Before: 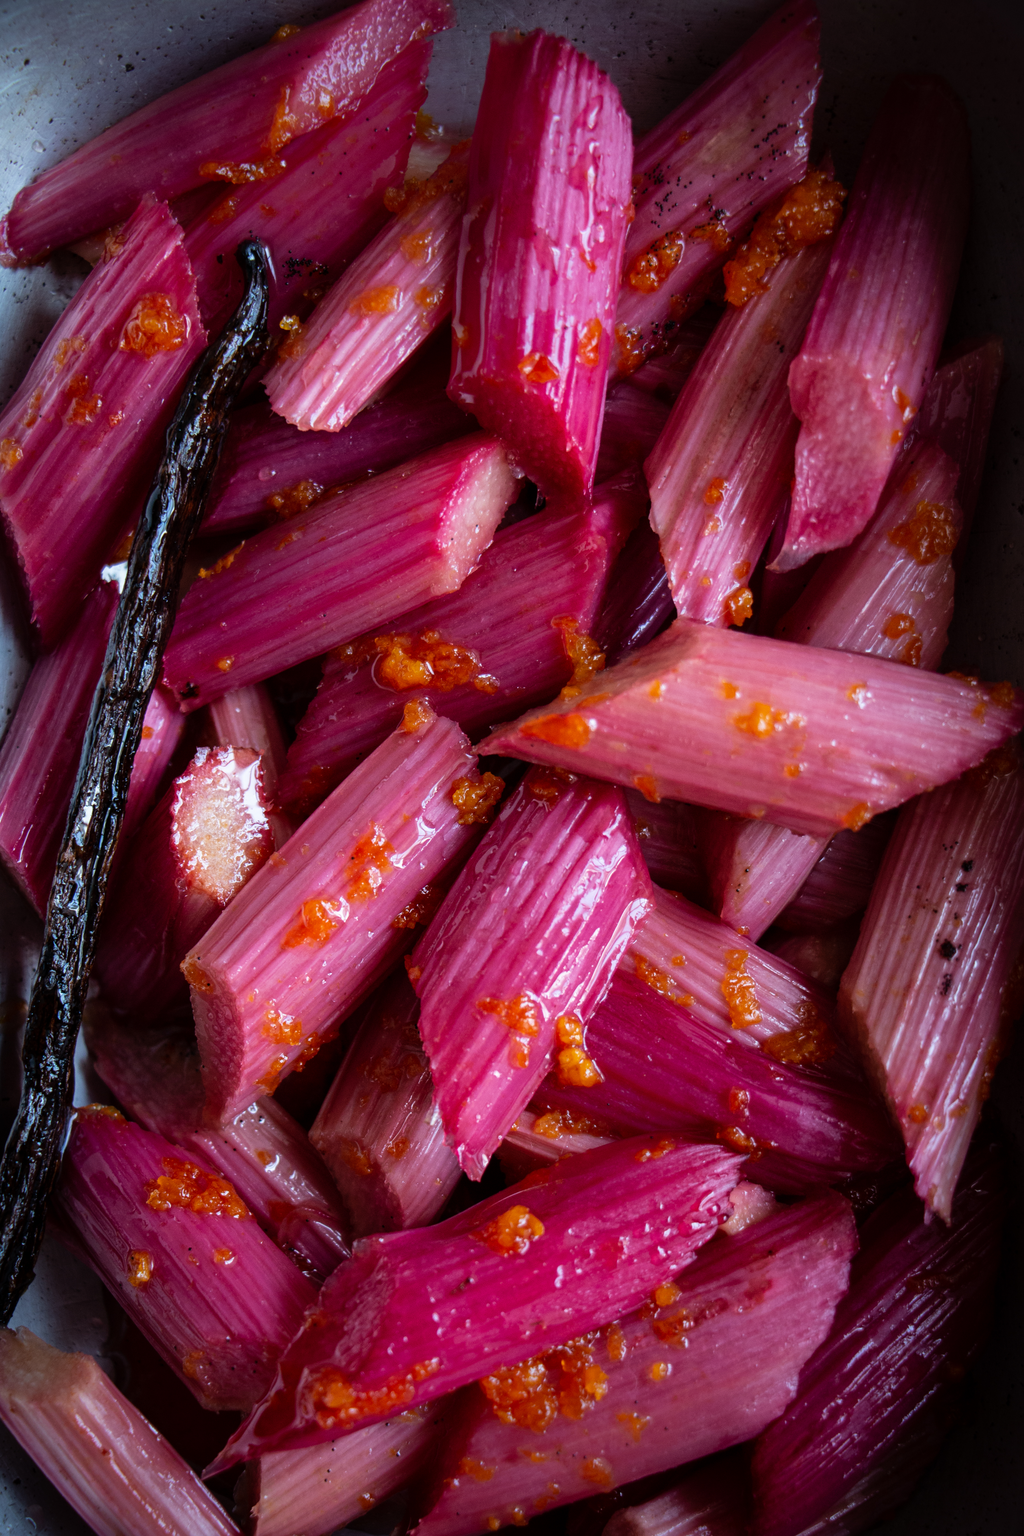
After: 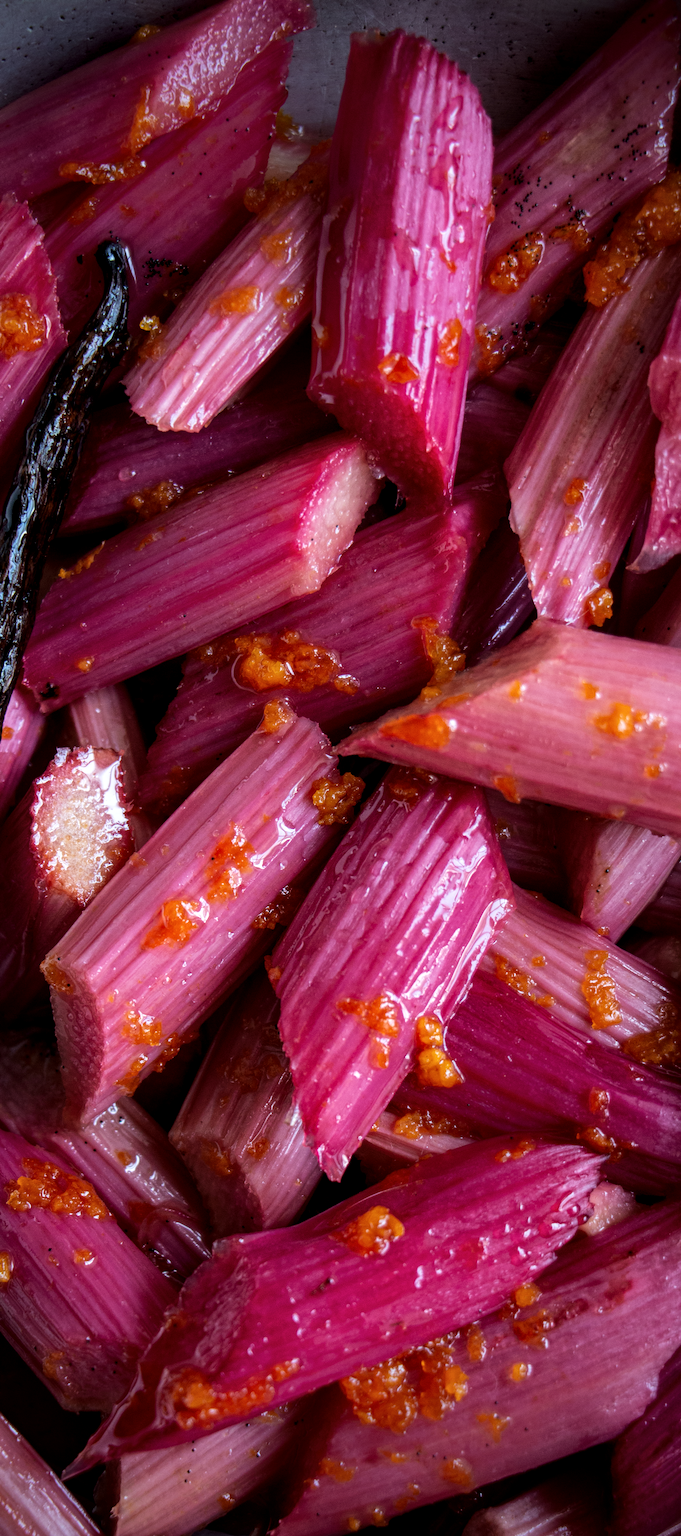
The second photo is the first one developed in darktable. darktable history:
crop and rotate: left 13.718%, right 19.682%
local contrast: highlights 105%, shadows 99%, detail 131%, midtone range 0.2
tone curve: curves: ch0 [(0, 0) (0.161, 0.144) (0.501, 0.497) (1, 1)], color space Lab, linked channels, preserve colors none
